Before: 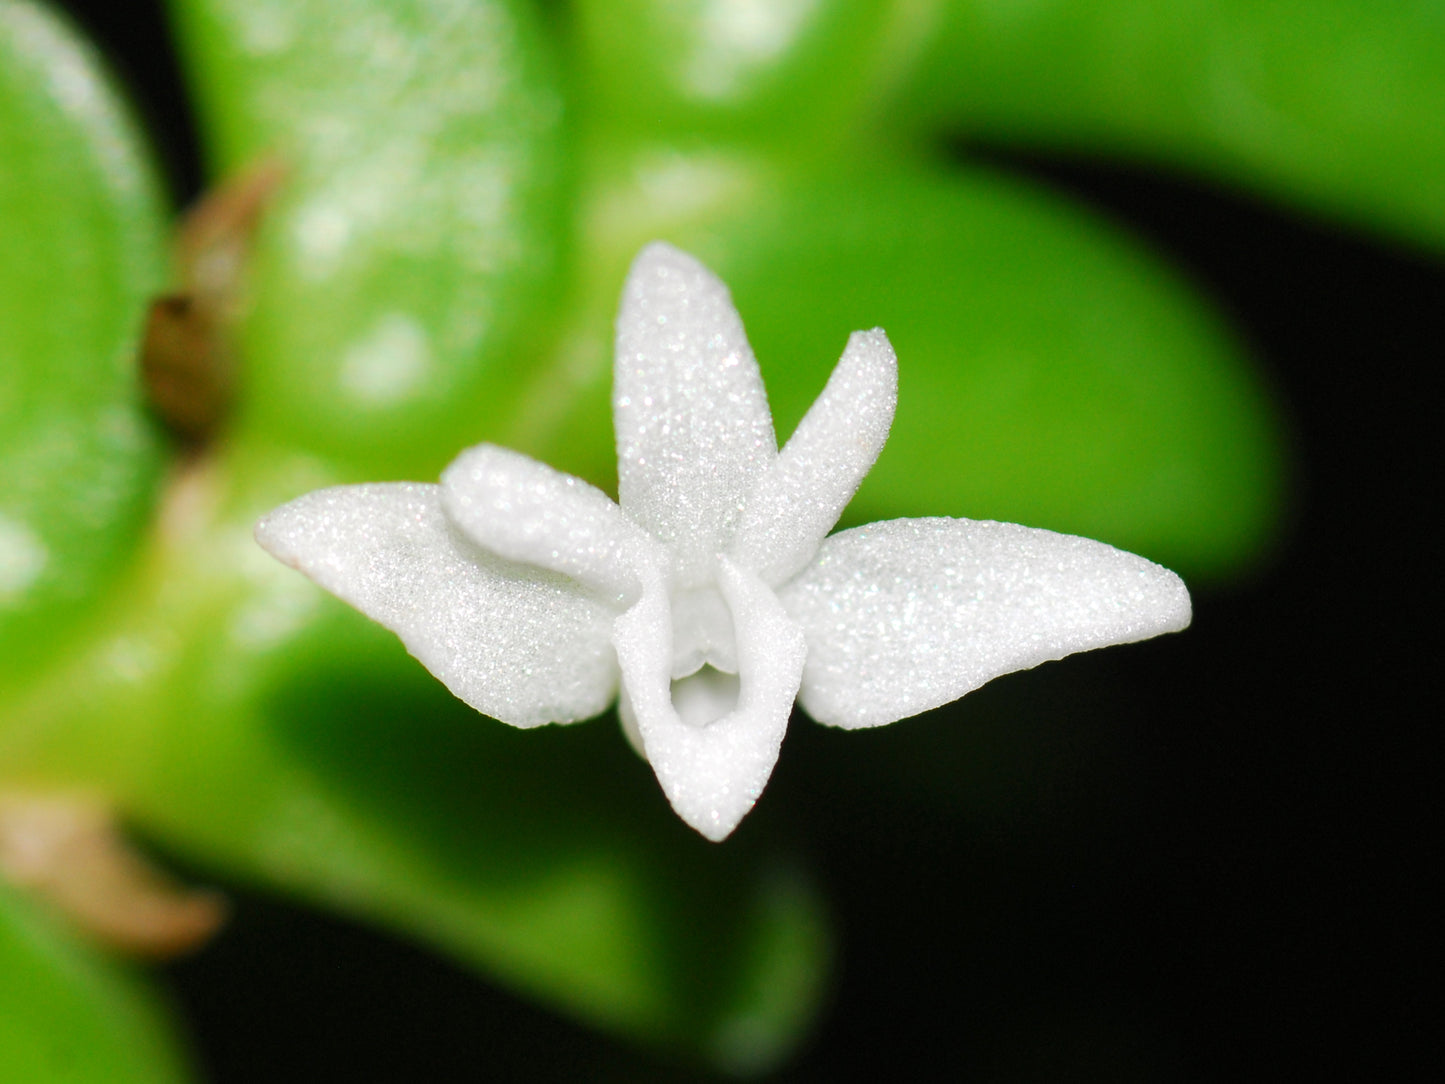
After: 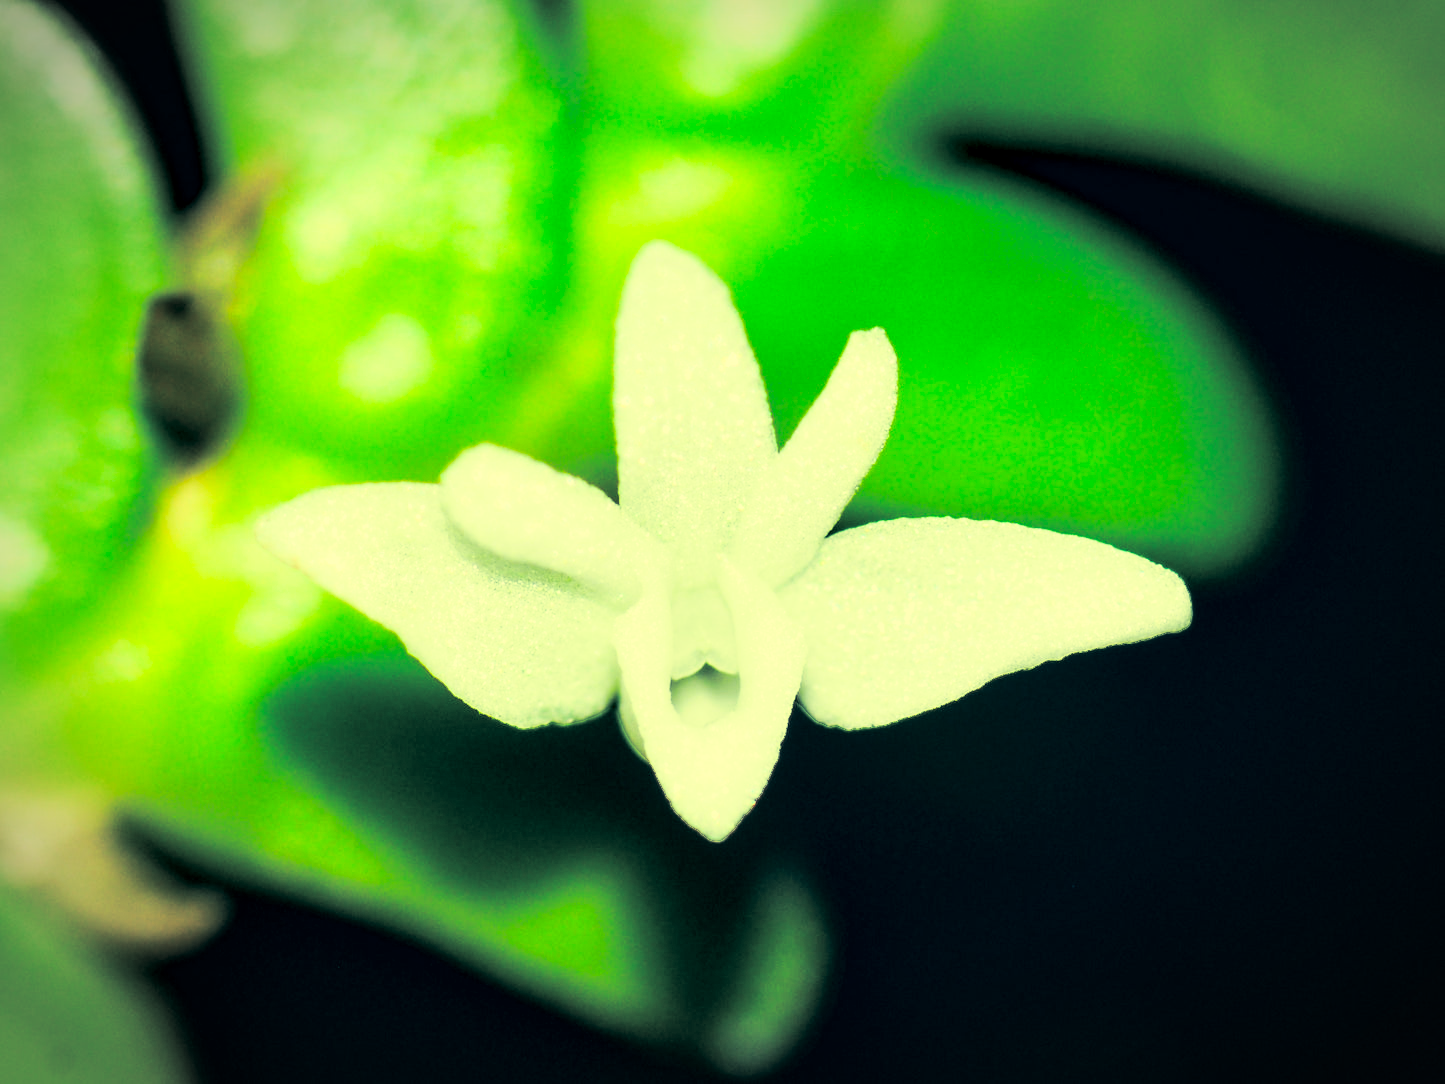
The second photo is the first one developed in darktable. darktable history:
contrast equalizer: y [[0.545, 0.572, 0.59, 0.59, 0.571, 0.545], [0.5 ×6], [0.5 ×6], [0 ×6], [0 ×6]]
split-toning: shadows › hue 43.2°, shadows › saturation 0, highlights › hue 50.4°, highlights › saturation 1
tone curve: curves: ch0 [(0, 0) (0.093, 0.104) (0.226, 0.291) (0.327, 0.431) (0.471, 0.648) (0.759, 0.926) (1, 1)], color space Lab, linked channels, preserve colors none
vignetting: automatic ratio true
color correction: highlights a* -15.58, highlights b* 40, shadows a* -40, shadows b* -26.18
